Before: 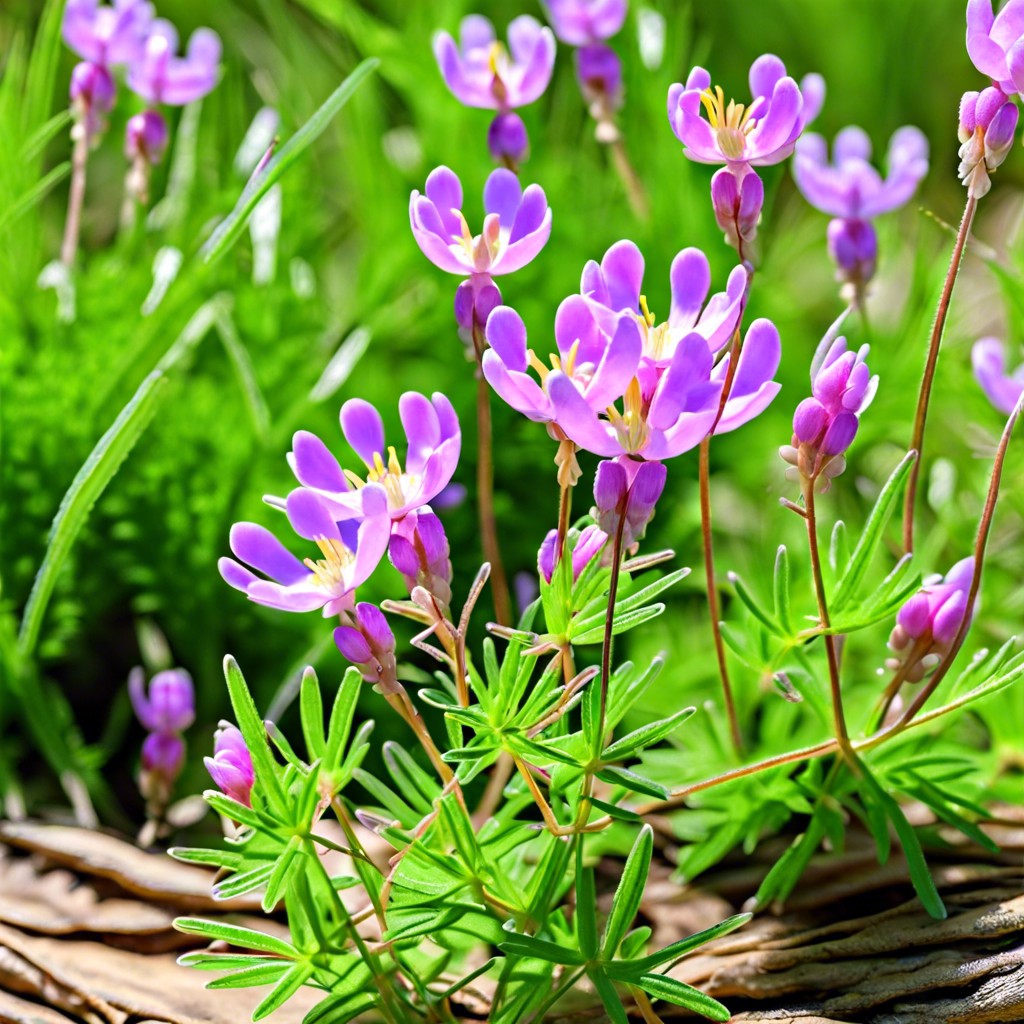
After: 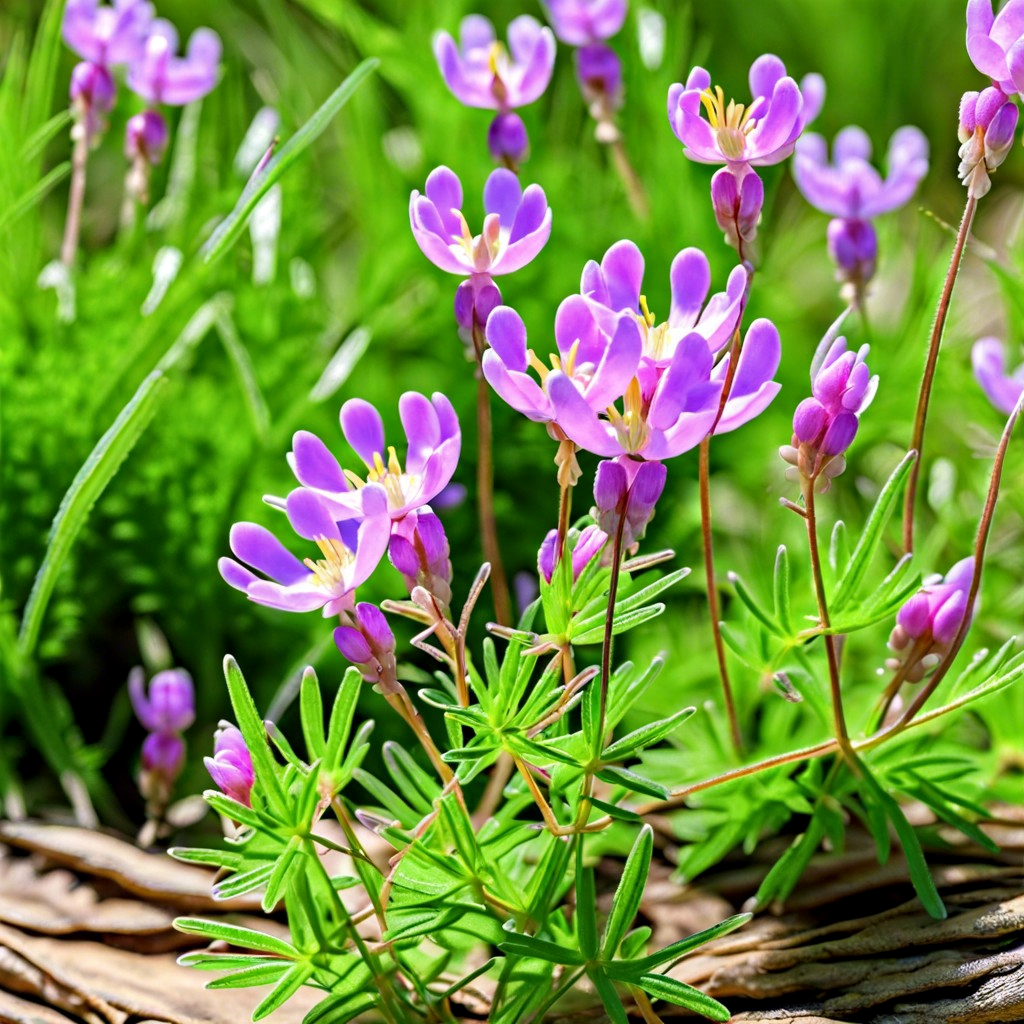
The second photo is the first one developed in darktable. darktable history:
local contrast: highlights 102%, shadows 99%, detail 119%, midtone range 0.2
exposure: exposure -0.071 EV, compensate highlight preservation false
